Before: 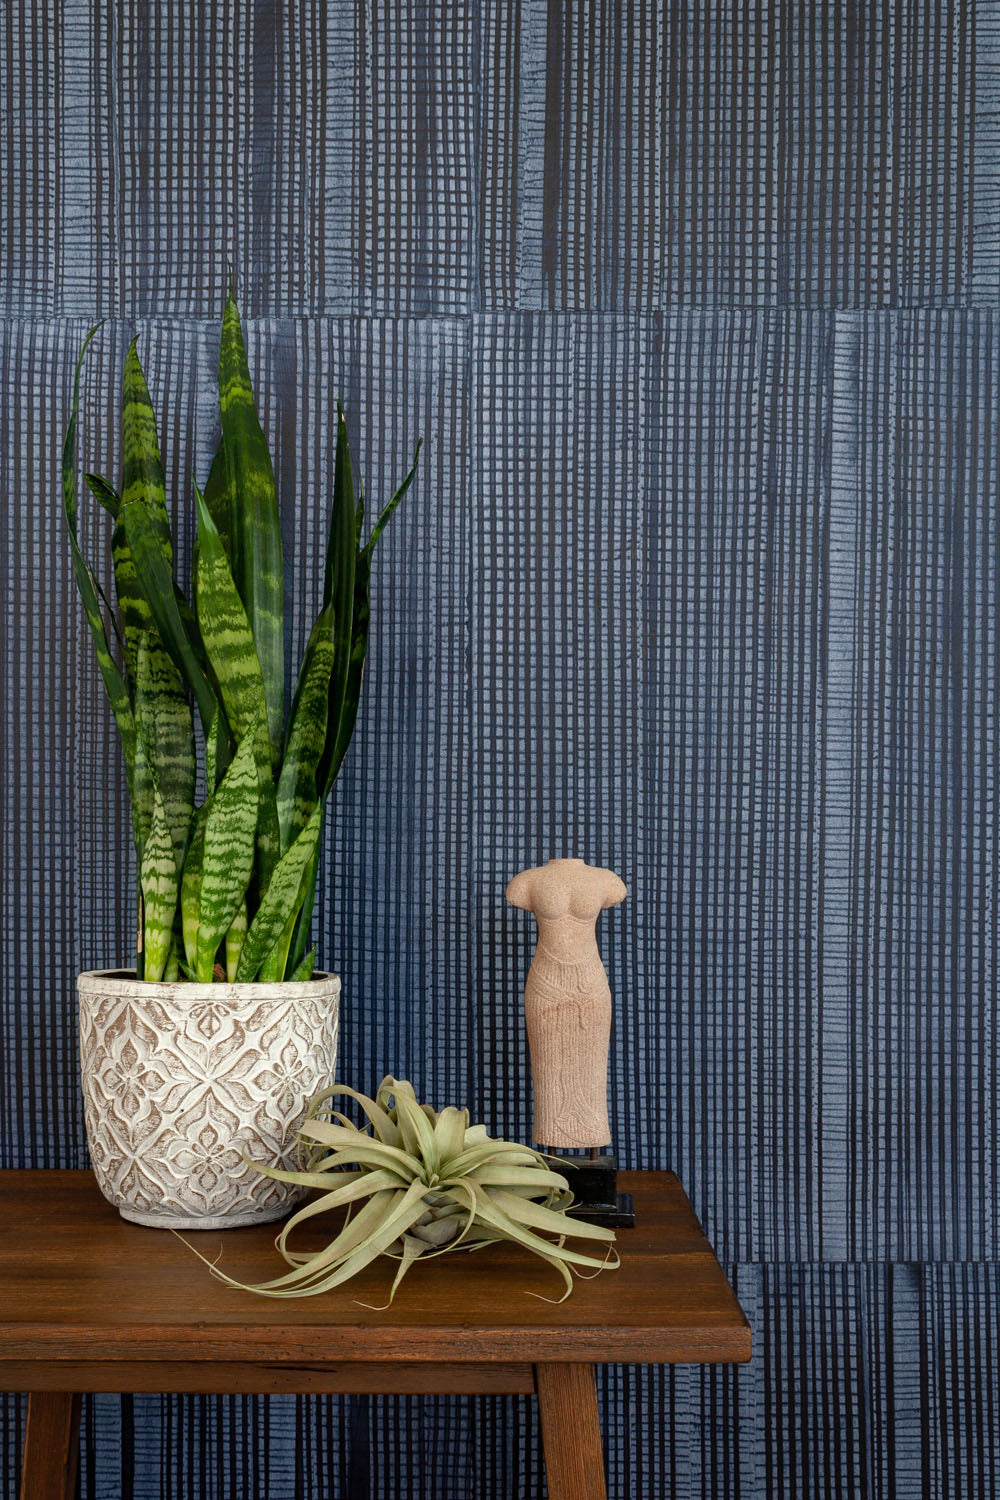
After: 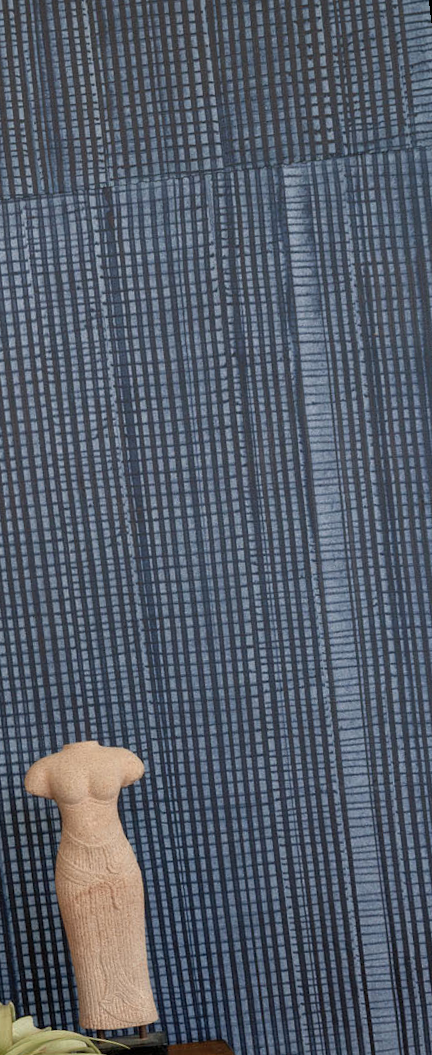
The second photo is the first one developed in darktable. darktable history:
rotate and perspective: rotation -6.83°, automatic cropping off
crop and rotate: left 49.936%, top 10.094%, right 13.136%, bottom 24.256%
shadows and highlights: shadows 25, highlights -25
